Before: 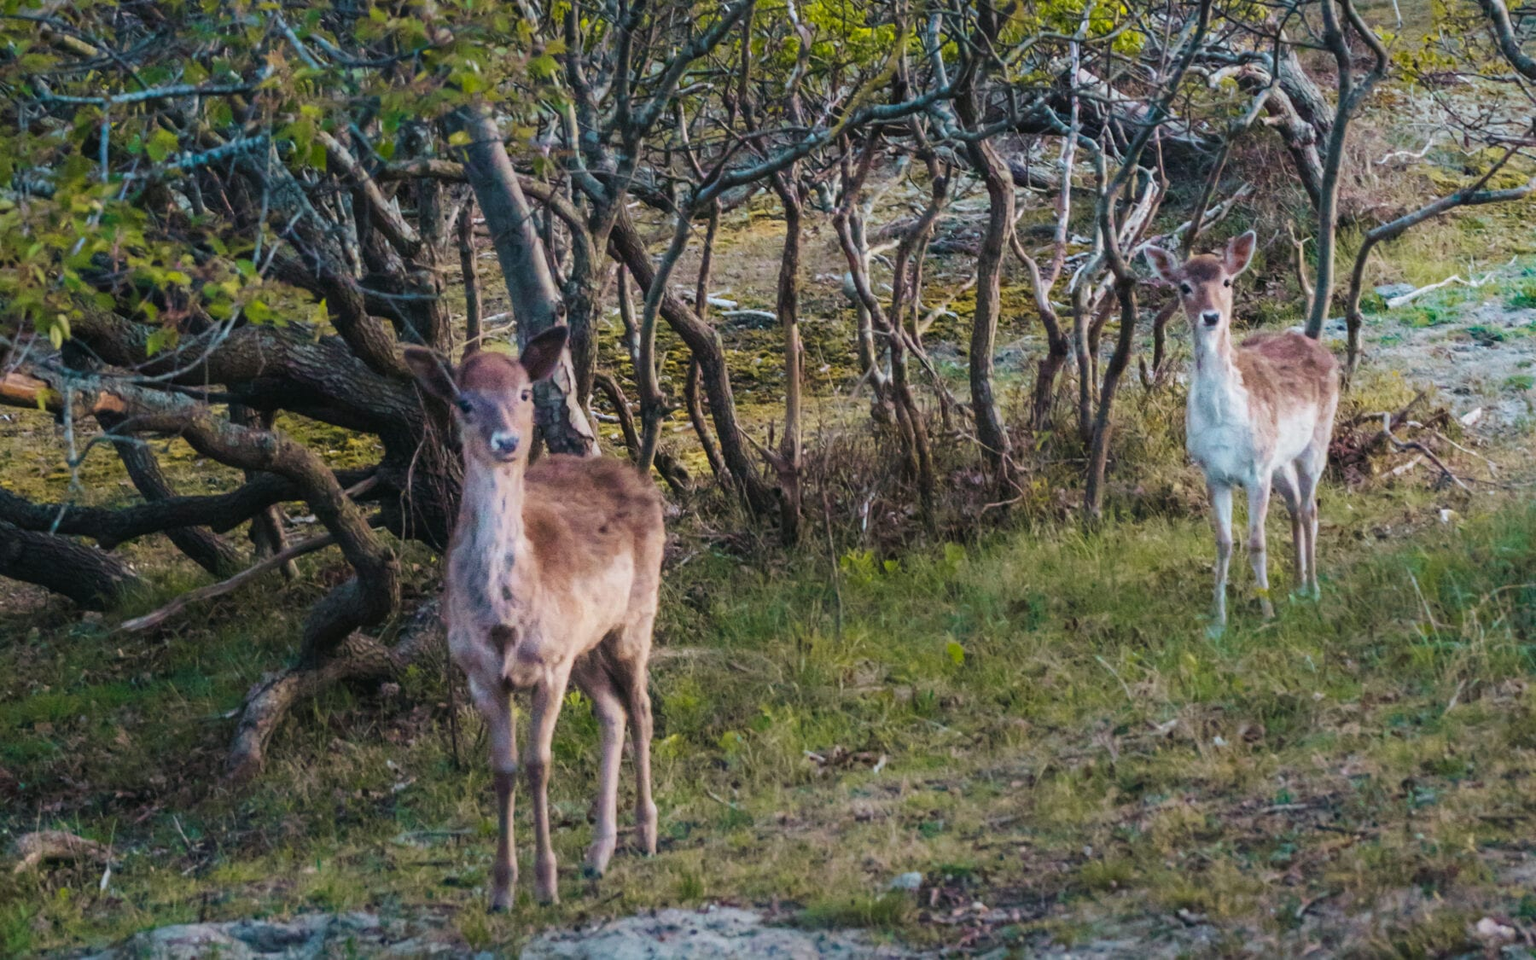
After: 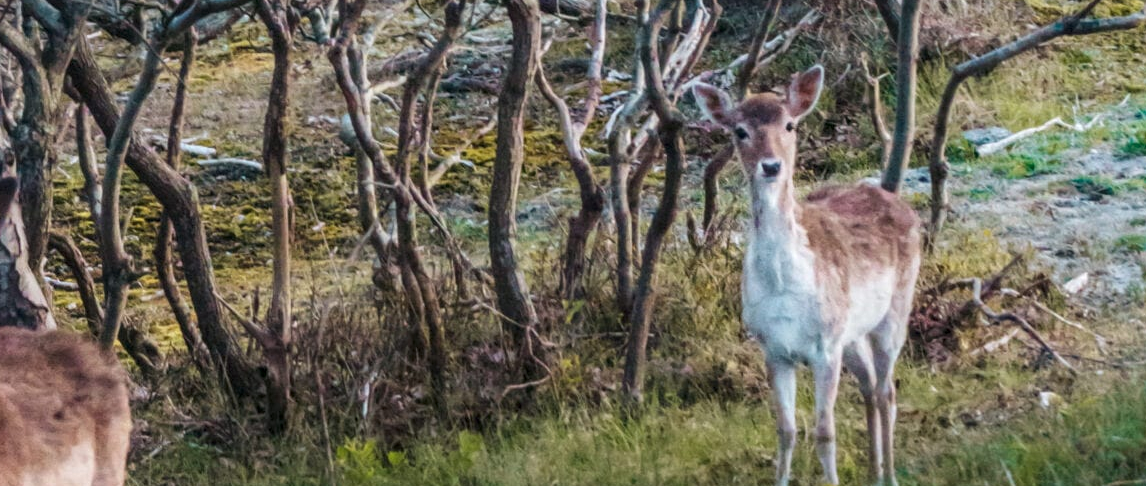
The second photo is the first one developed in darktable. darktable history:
local contrast: on, module defaults
crop: left 36.005%, top 18.293%, right 0.31%, bottom 38.444%
